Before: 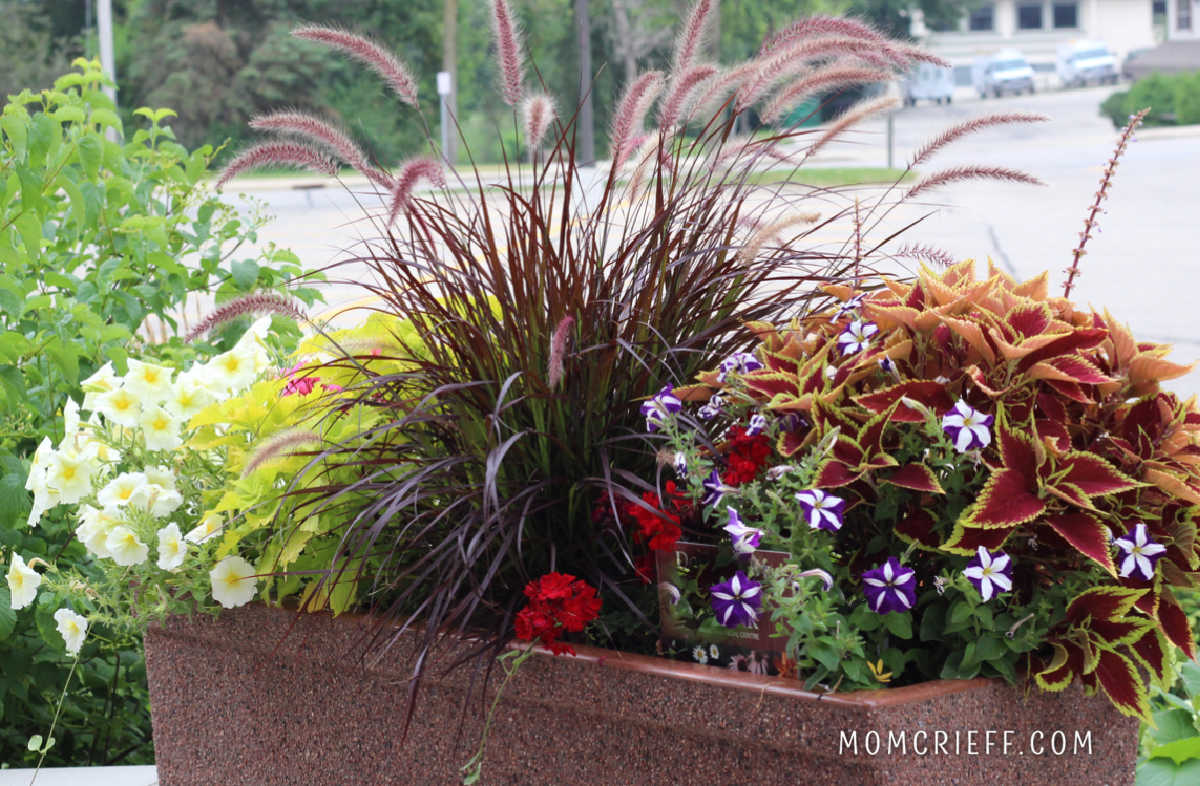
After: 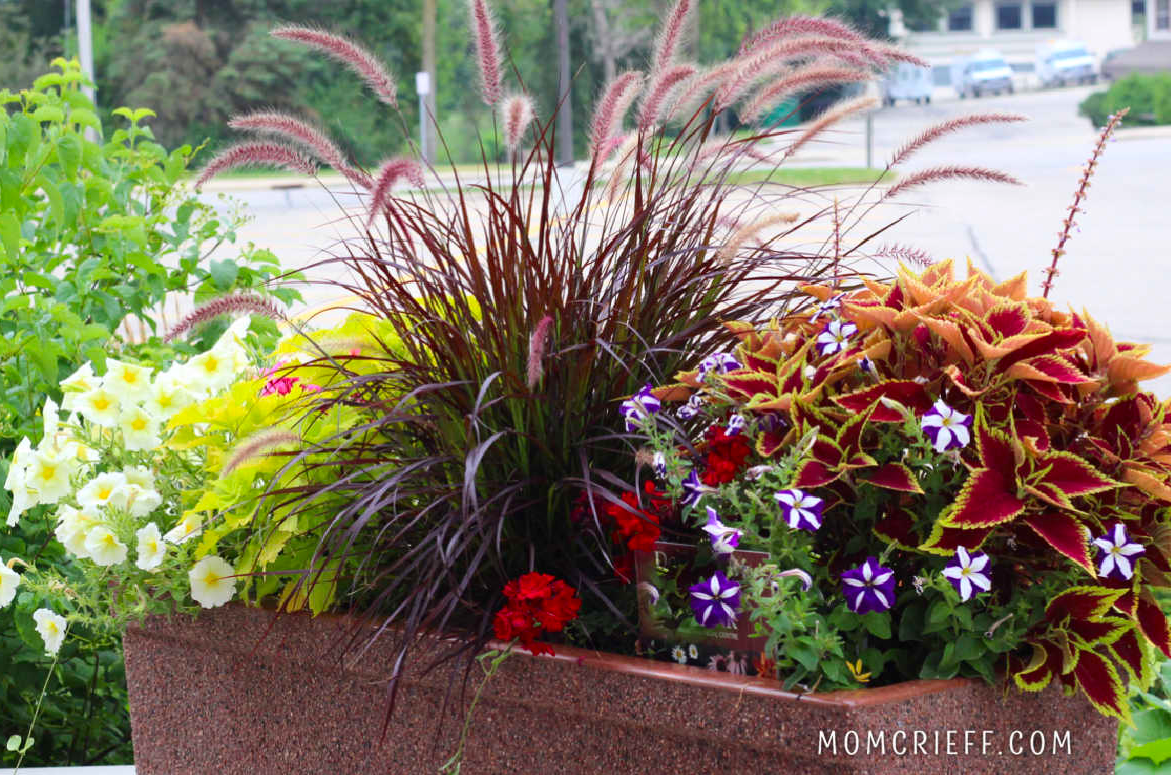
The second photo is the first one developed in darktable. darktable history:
crop and rotate: left 1.774%, right 0.633%, bottom 1.28%
contrast brightness saturation: contrast 0.09, saturation 0.28
